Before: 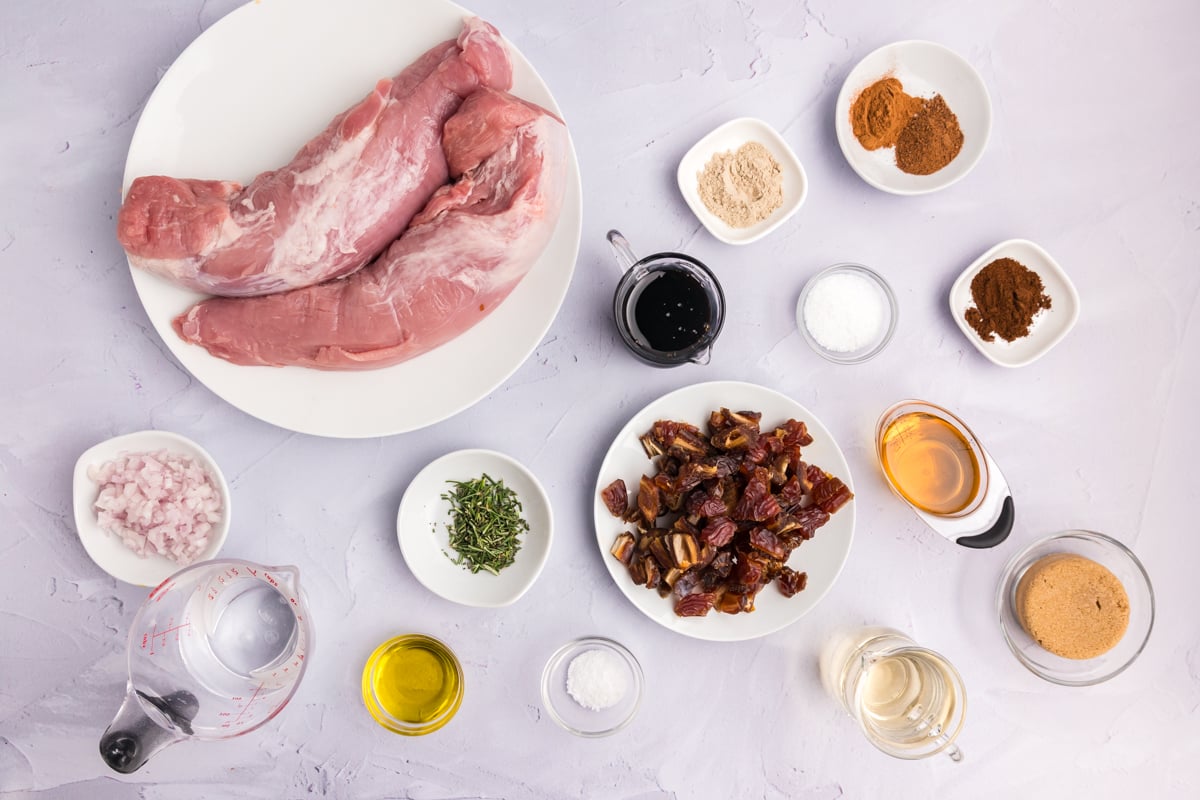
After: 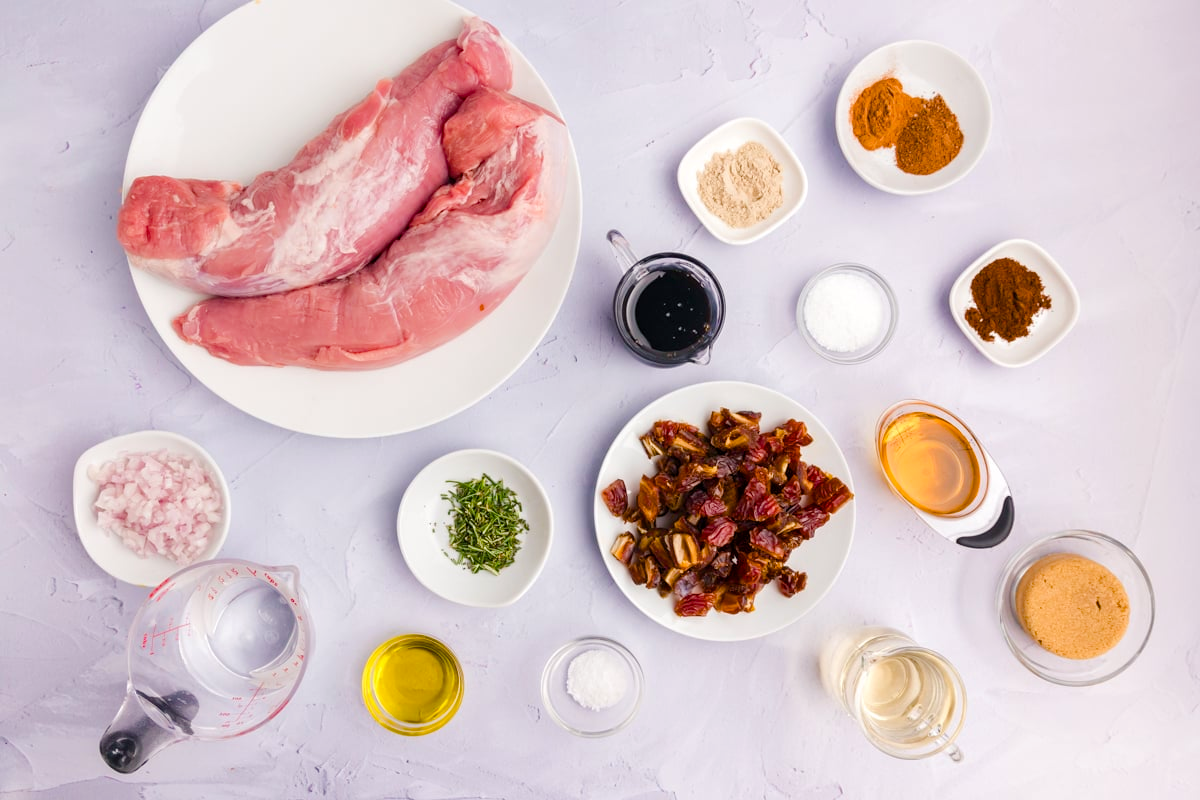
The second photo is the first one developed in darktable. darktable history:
color balance rgb: shadows lift › chroma 2.019%, shadows lift › hue 250.78°, perceptual saturation grading › global saturation 20%, perceptual saturation grading › highlights -25.835%, perceptual saturation grading › shadows 50.123%, perceptual brilliance grading › mid-tones 10.512%, perceptual brilliance grading › shadows 14.494%, global vibrance 20%
